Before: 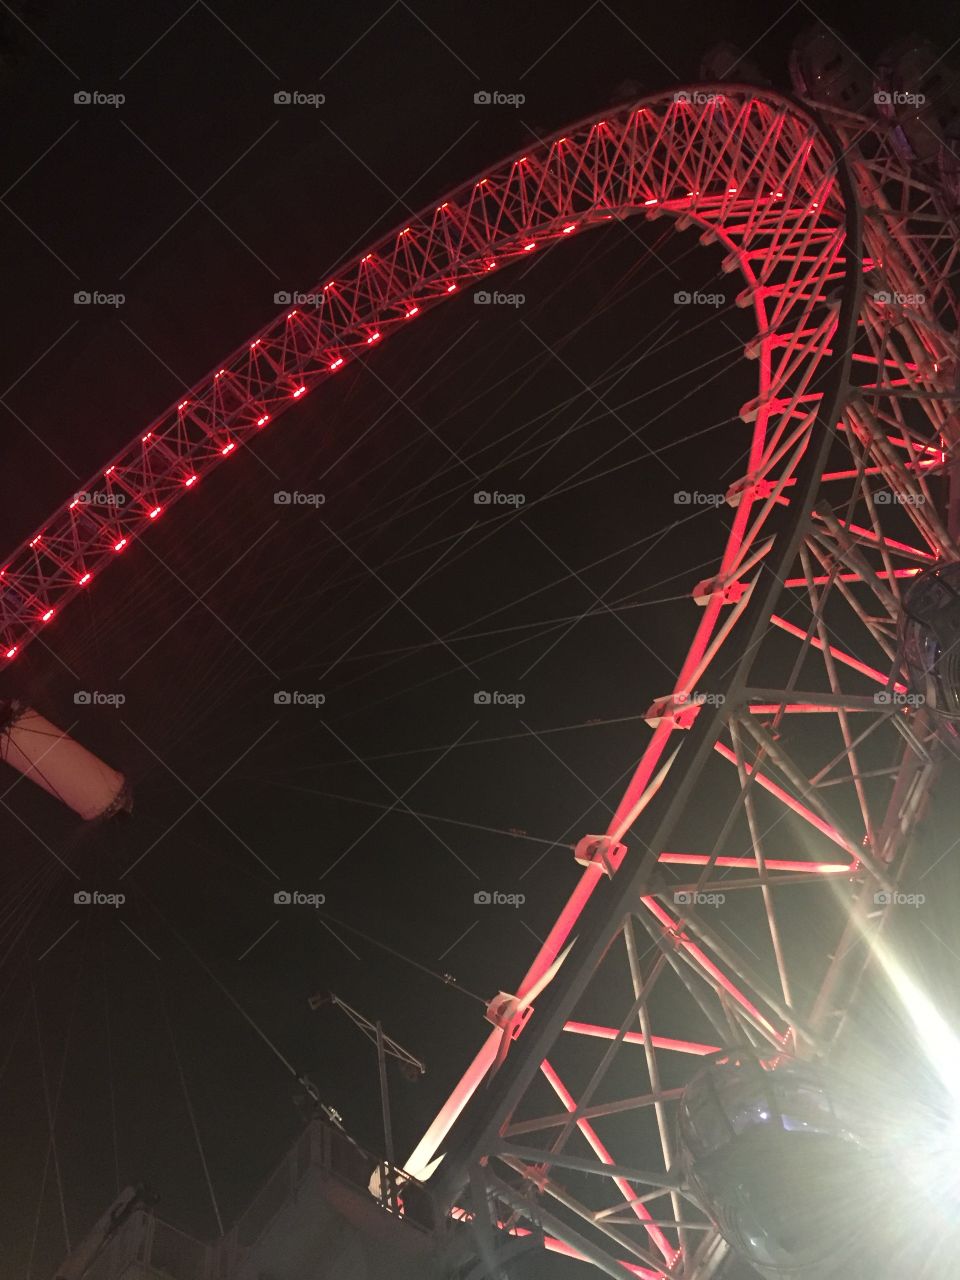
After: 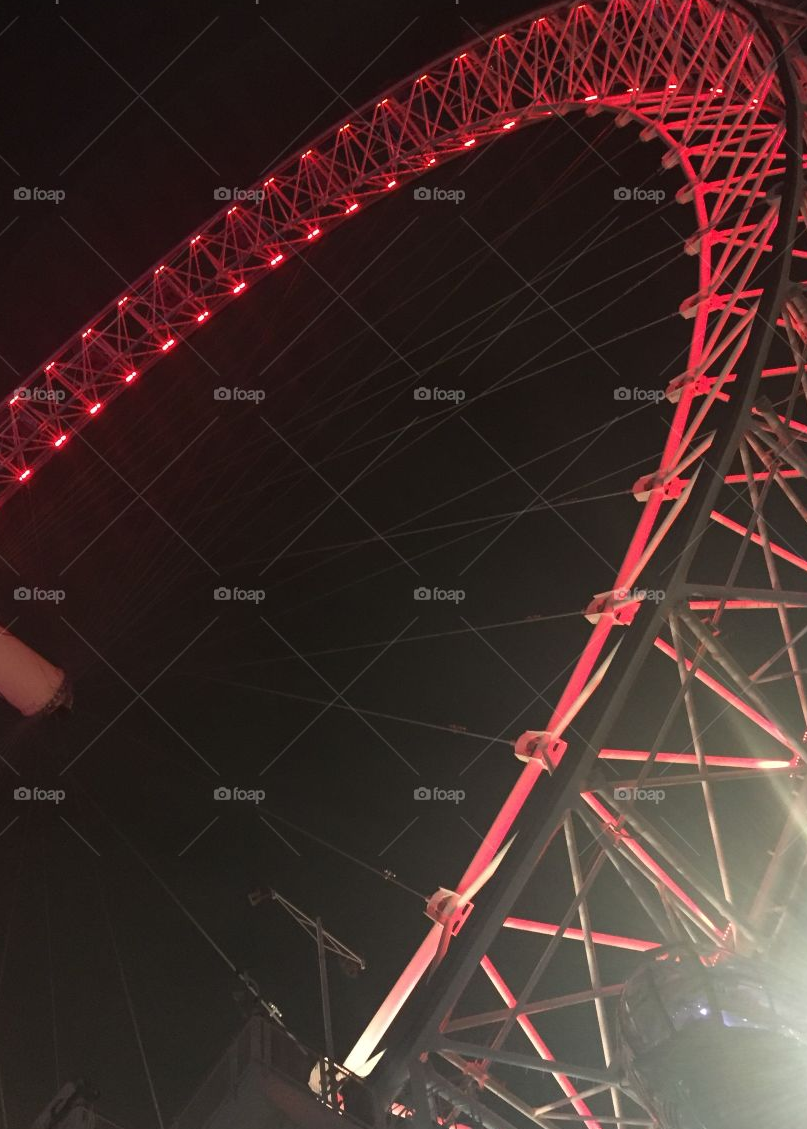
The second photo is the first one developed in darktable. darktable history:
crop: left 6.309%, top 8.195%, right 9.536%, bottom 3.546%
